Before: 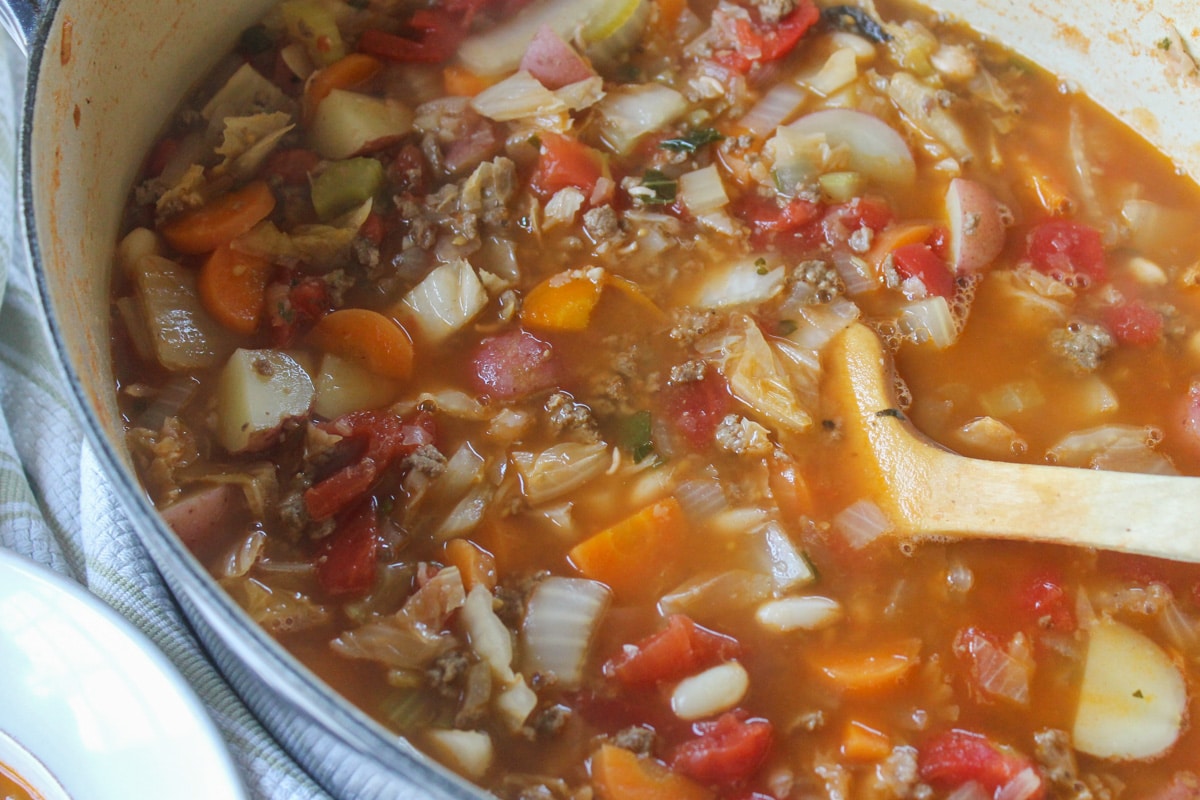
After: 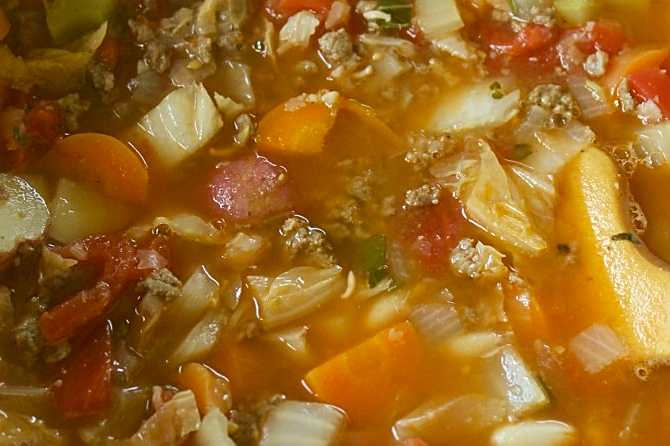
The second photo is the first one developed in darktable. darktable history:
crop and rotate: left 22.13%, top 22.054%, right 22.026%, bottom 22.102%
sharpen: on, module defaults
color correction: highlights a* -1.43, highlights b* 10.12, shadows a* 0.395, shadows b* 19.35
velvia: on, module defaults
